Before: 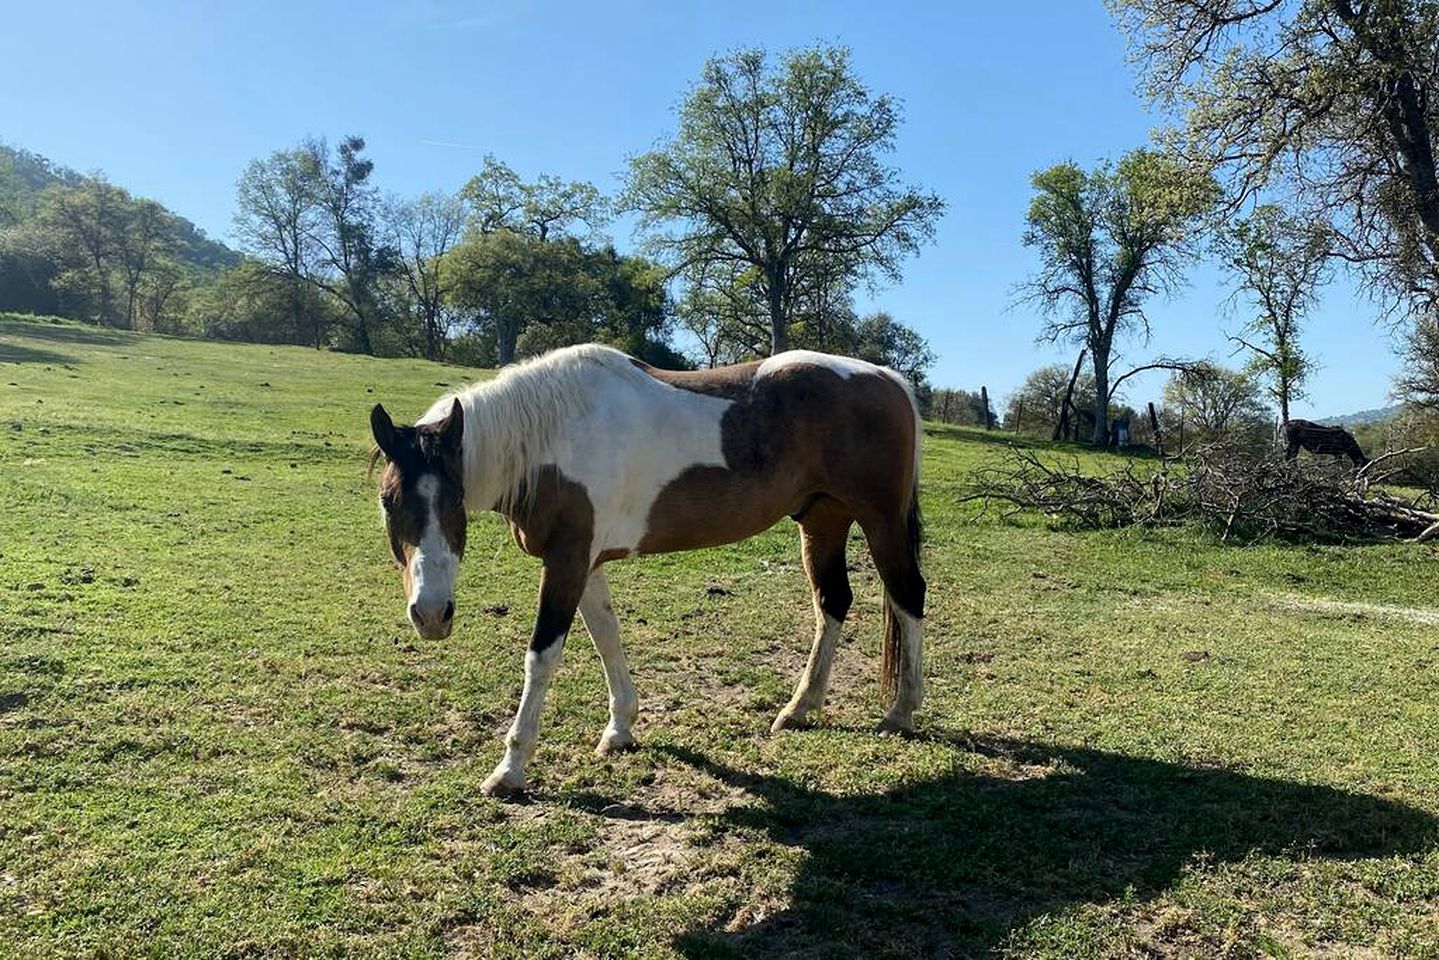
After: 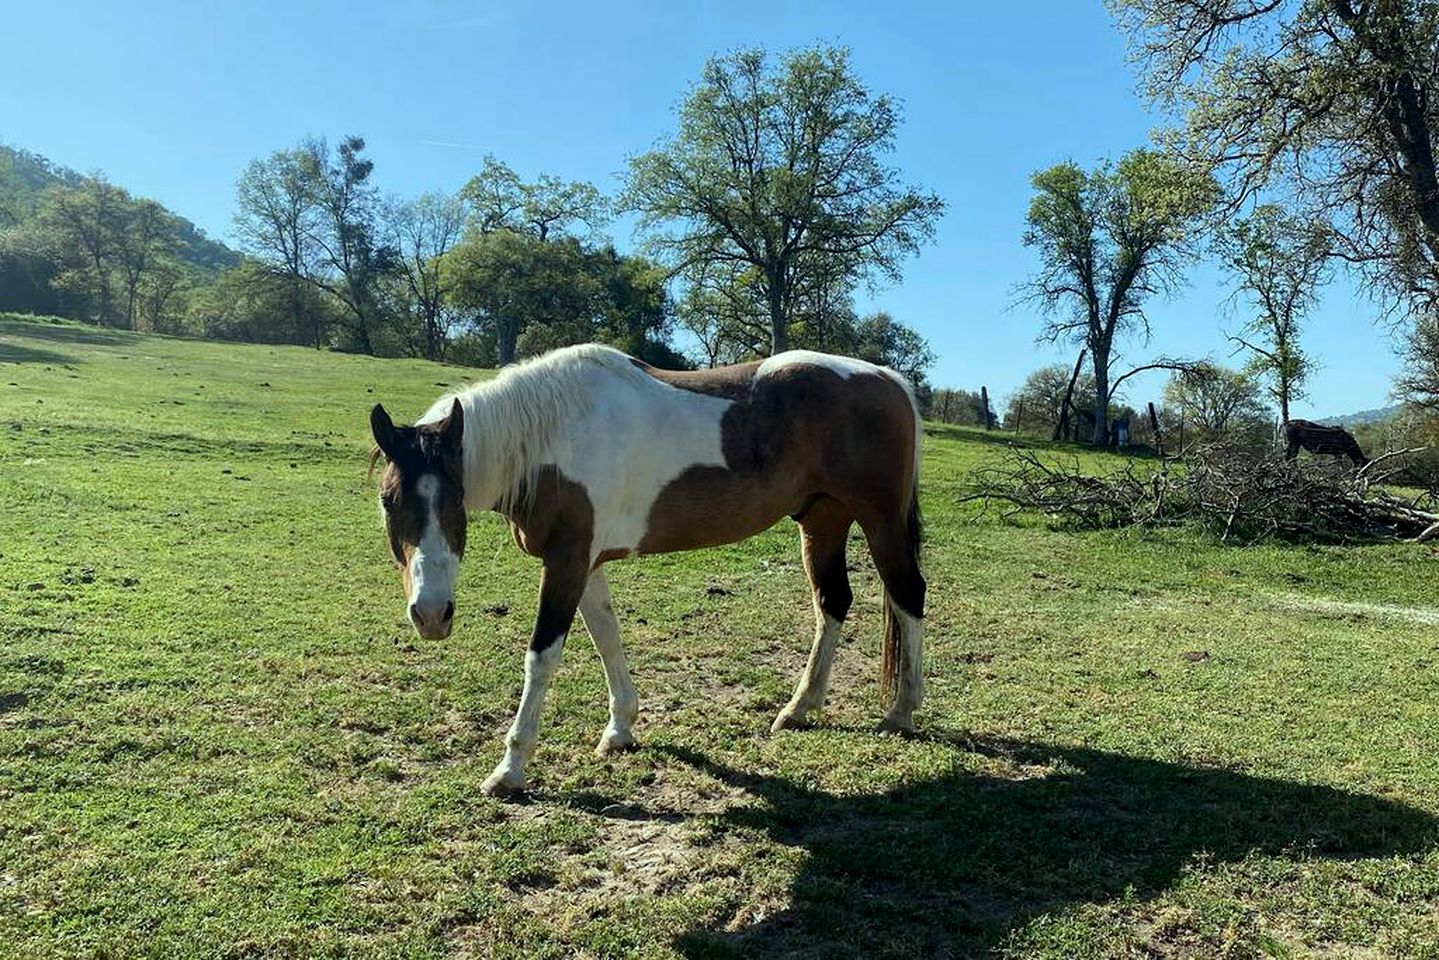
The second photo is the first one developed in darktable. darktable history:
color correction: highlights a* -6.9, highlights b* 0.776
